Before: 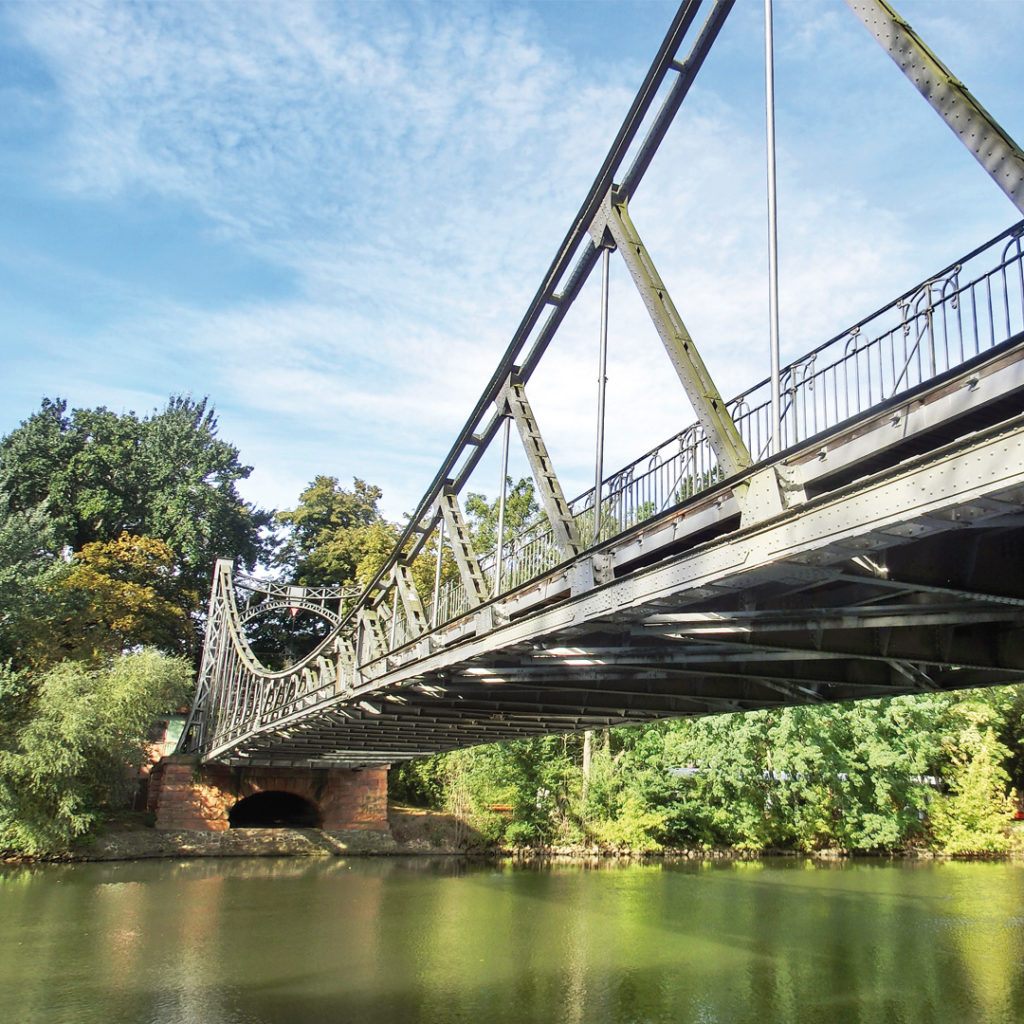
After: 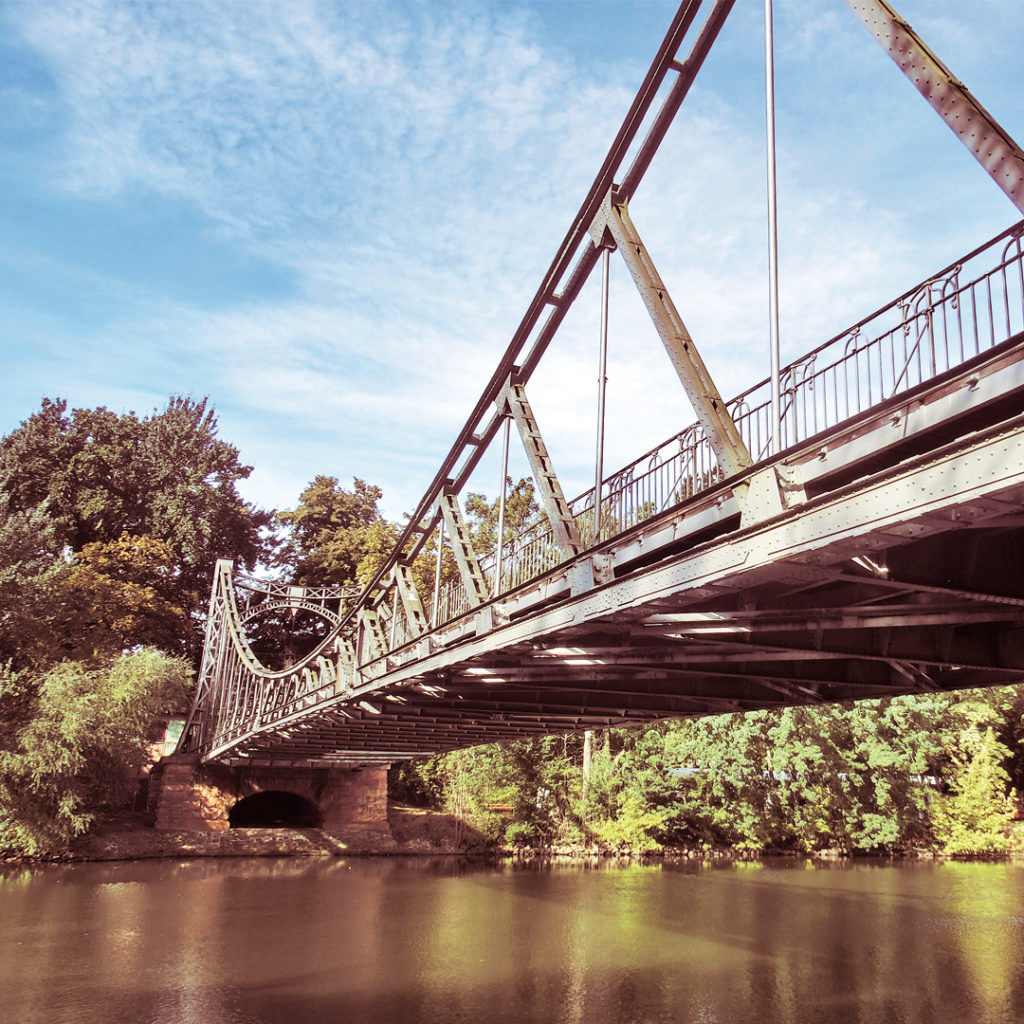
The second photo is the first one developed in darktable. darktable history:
contrast brightness saturation: saturation -0.04
split-toning: highlights › hue 187.2°, highlights › saturation 0.83, balance -68.05, compress 56.43%
